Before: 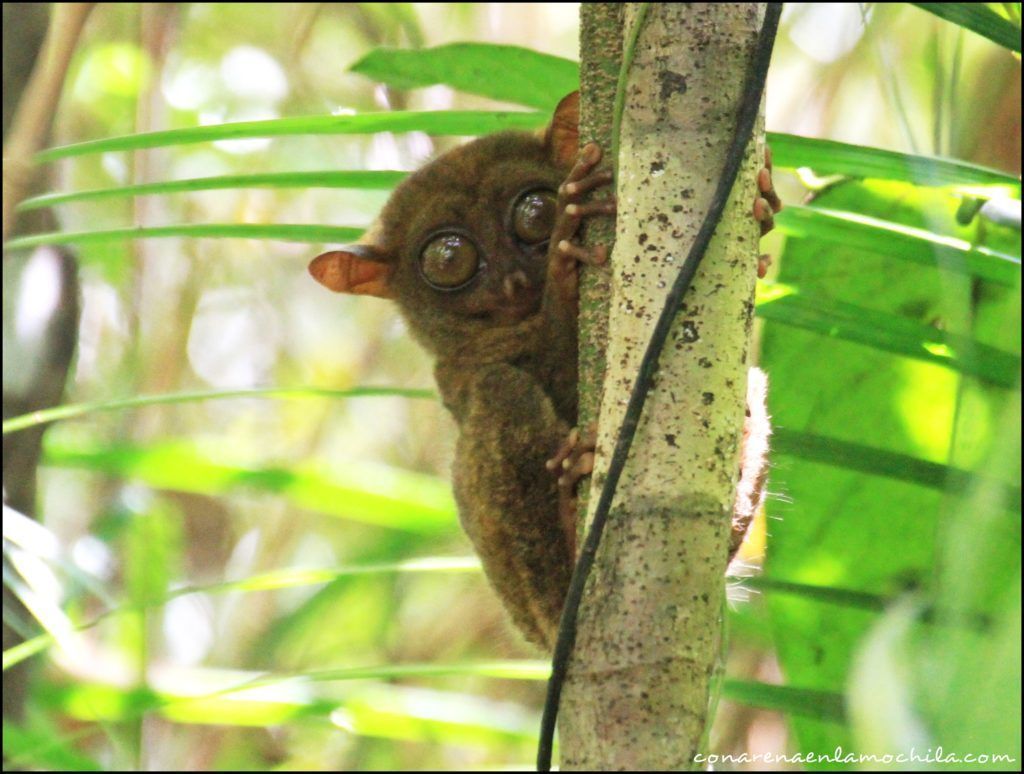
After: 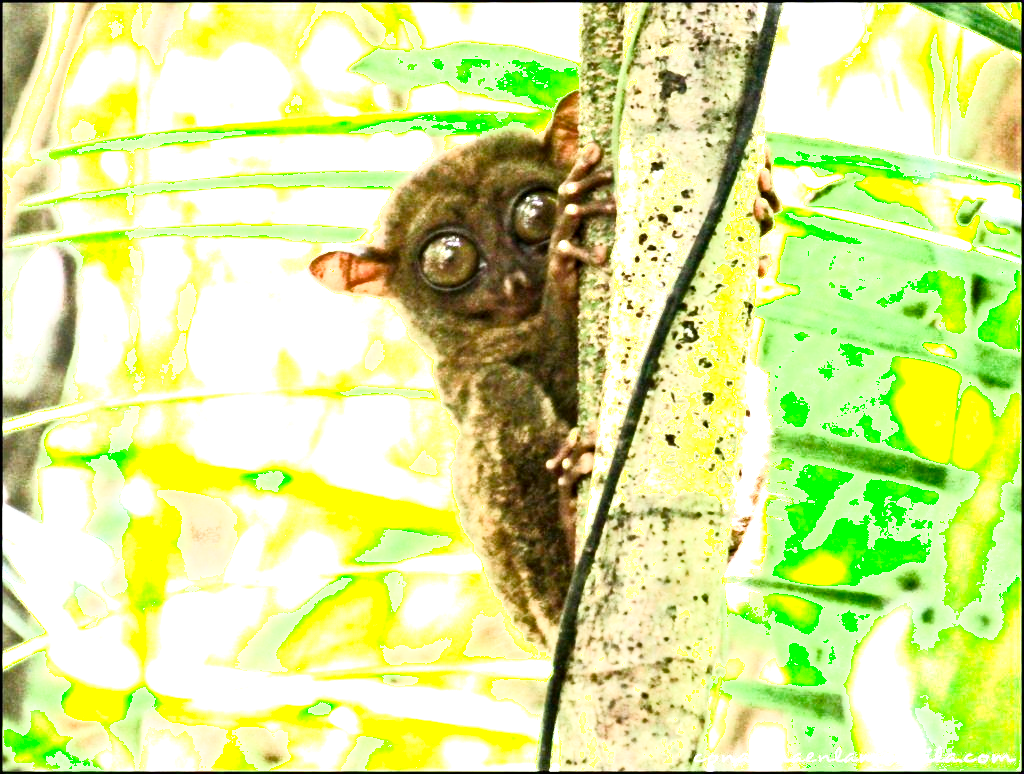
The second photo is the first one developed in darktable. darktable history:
shadows and highlights: shadows -62.32, white point adjustment -5.22, highlights 61.59
exposure: black level correction 0, exposure 1.2 EV, compensate exposure bias true, compensate highlight preservation false
color balance rgb: linear chroma grading › shadows 32%, linear chroma grading › global chroma -2%, linear chroma grading › mid-tones 4%, perceptual saturation grading › global saturation -2%, perceptual saturation grading › highlights -8%, perceptual saturation grading › mid-tones 8%, perceptual saturation grading › shadows 4%, perceptual brilliance grading › highlights 8%, perceptual brilliance grading › mid-tones 4%, perceptual brilliance grading › shadows 2%, global vibrance 16%, saturation formula JzAzBz (2021)
contrast equalizer: y [[0.511, 0.558, 0.631, 0.632, 0.559, 0.512], [0.5 ×6], [0.507, 0.559, 0.627, 0.644, 0.647, 0.647], [0 ×6], [0 ×6]]
